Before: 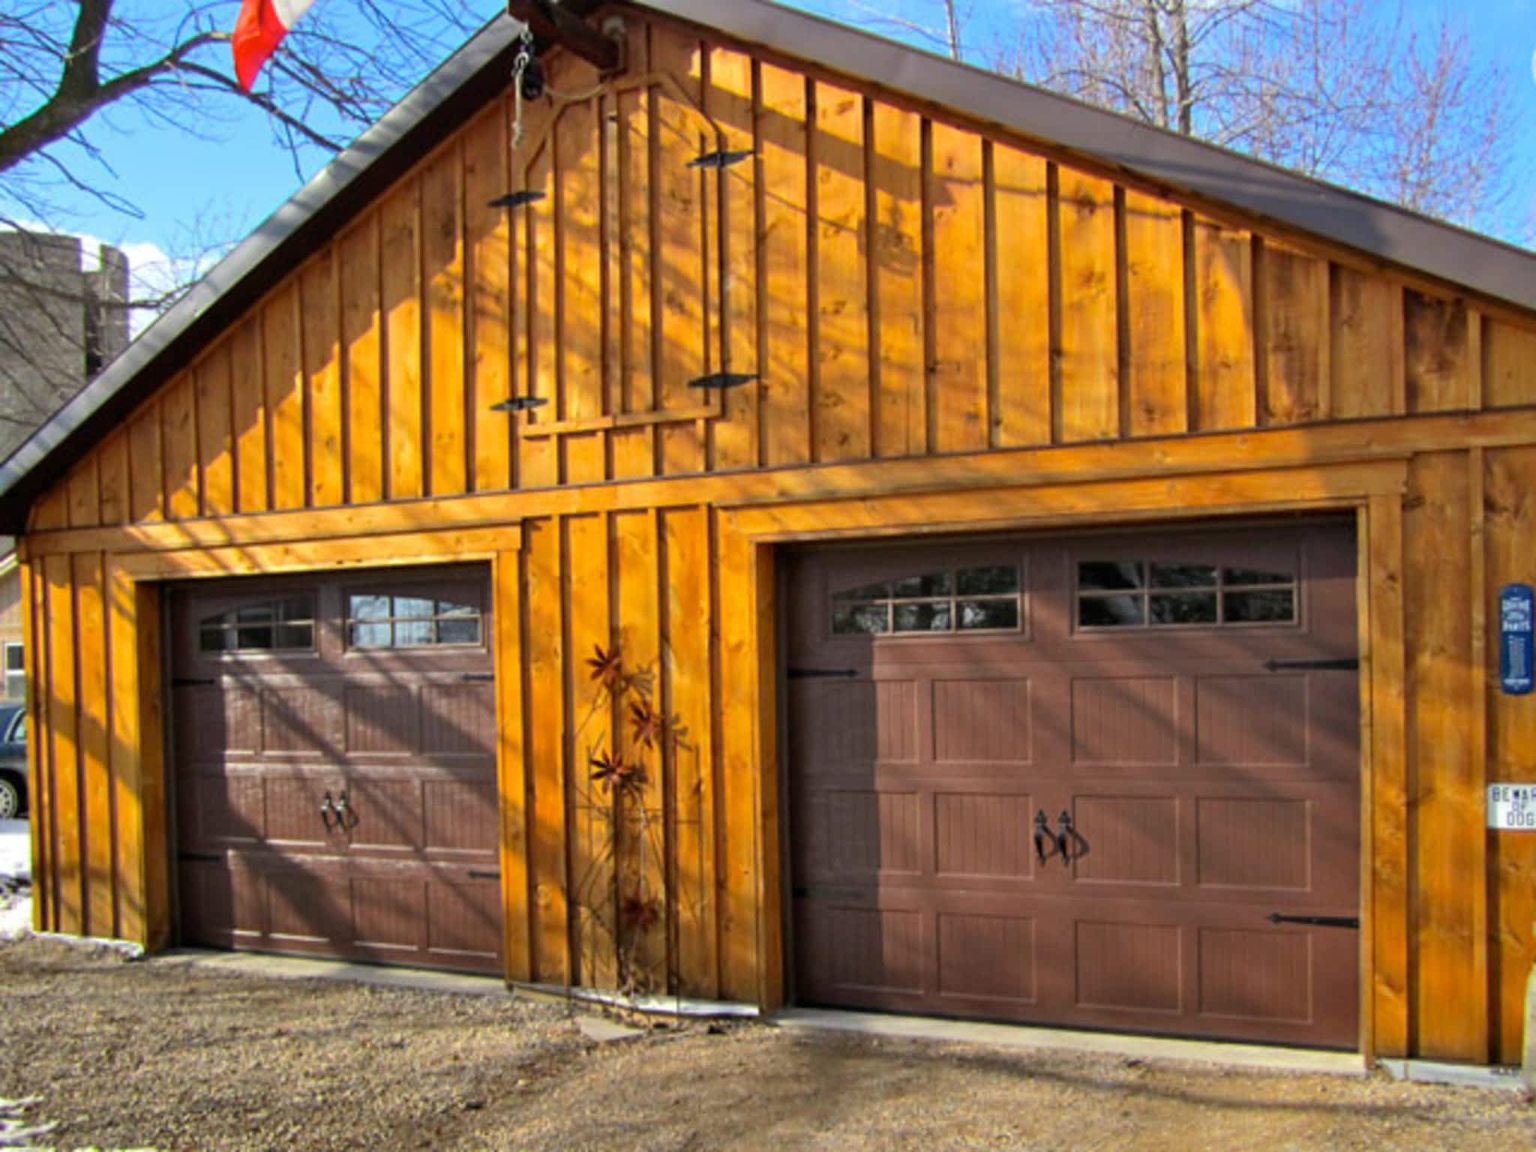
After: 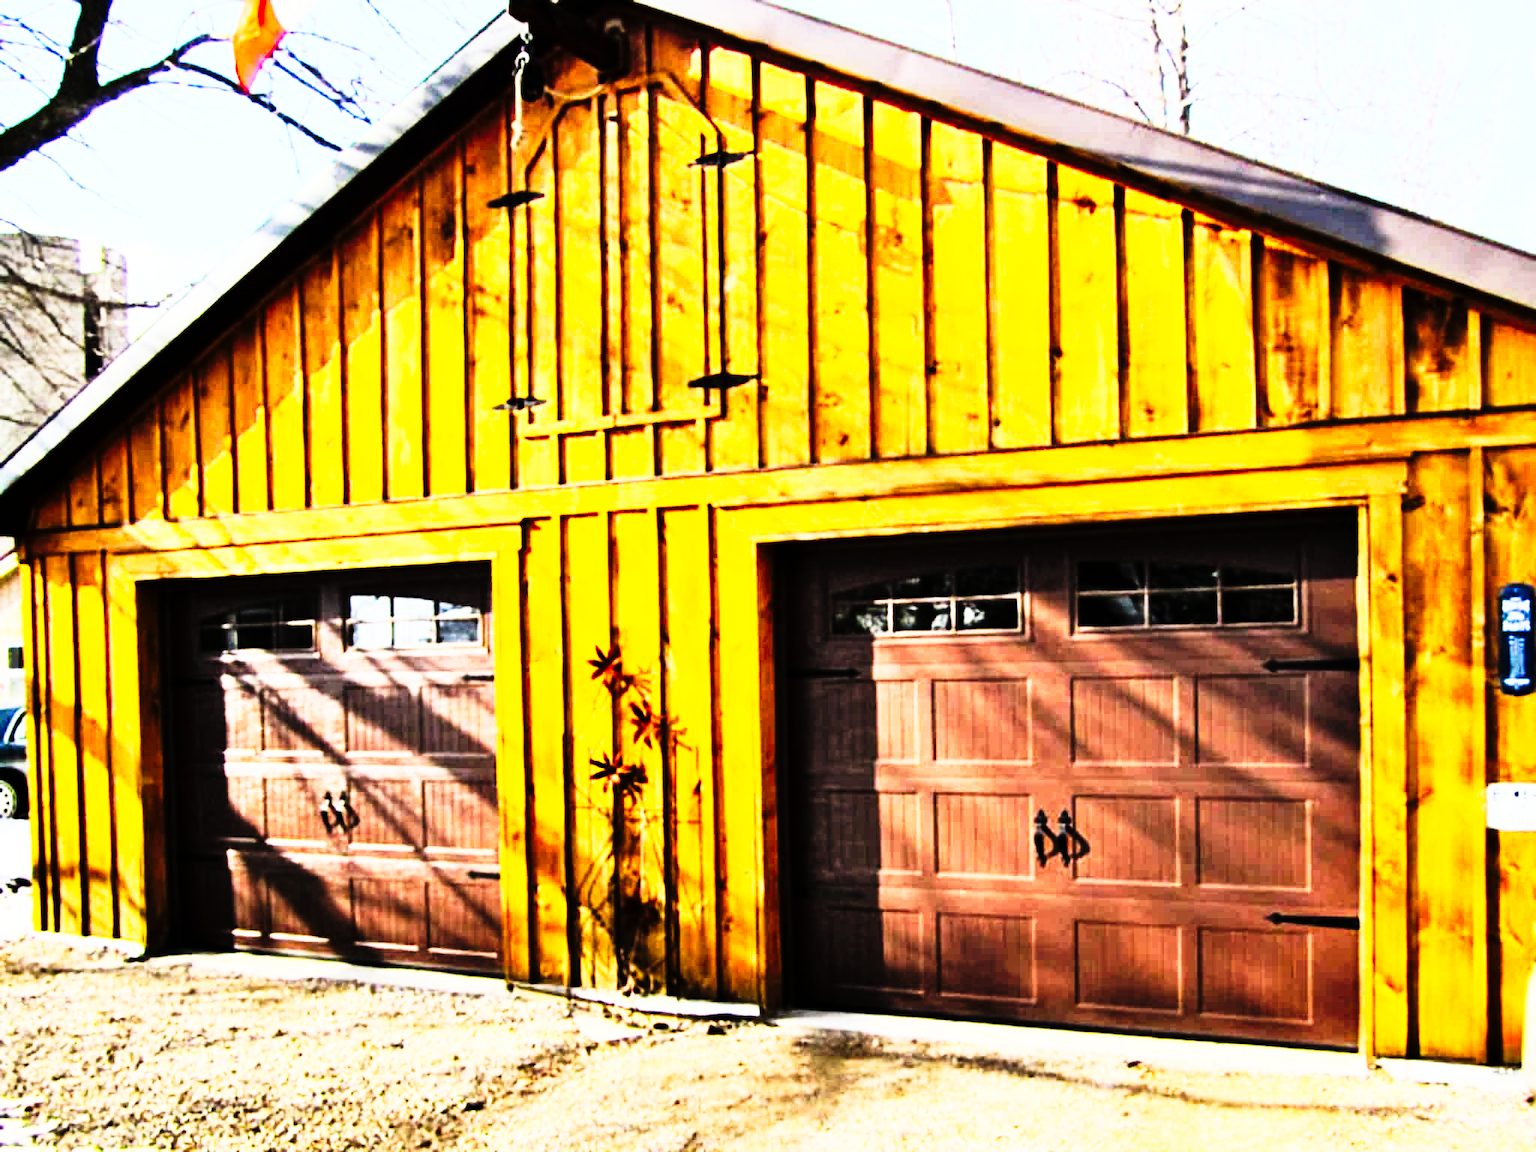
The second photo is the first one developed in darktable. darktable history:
tone curve: curves: ch0 [(0, 0) (0.003, 0.002) (0.011, 0.005) (0.025, 0.011) (0.044, 0.017) (0.069, 0.021) (0.1, 0.027) (0.136, 0.035) (0.177, 0.05) (0.224, 0.076) (0.277, 0.126) (0.335, 0.212) (0.399, 0.333) (0.468, 0.473) (0.543, 0.627) (0.623, 0.784) (0.709, 0.9) (0.801, 0.963) (0.898, 0.988) (1, 1)], preserve colors none
rgb curve: curves: ch0 [(0, 0) (0.21, 0.15) (0.24, 0.21) (0.5, 0.75) (0.75, 0.96) (0.89, 0.99) (1, 1)]; ch1 [(0, 0.02) (0.21, 0.13) (0.25, 0.2) (0.5, 0.67) (0.75, 0.9) (0.89, 0.97) (1, 1)]; ch2 [(0, 0.02) (0.21, 0.13) (0.25, 0.2) (0.5, 0.67) (0.75, 0.9) (0.89, 0.97) (1, 1)], compensate middle gray true
